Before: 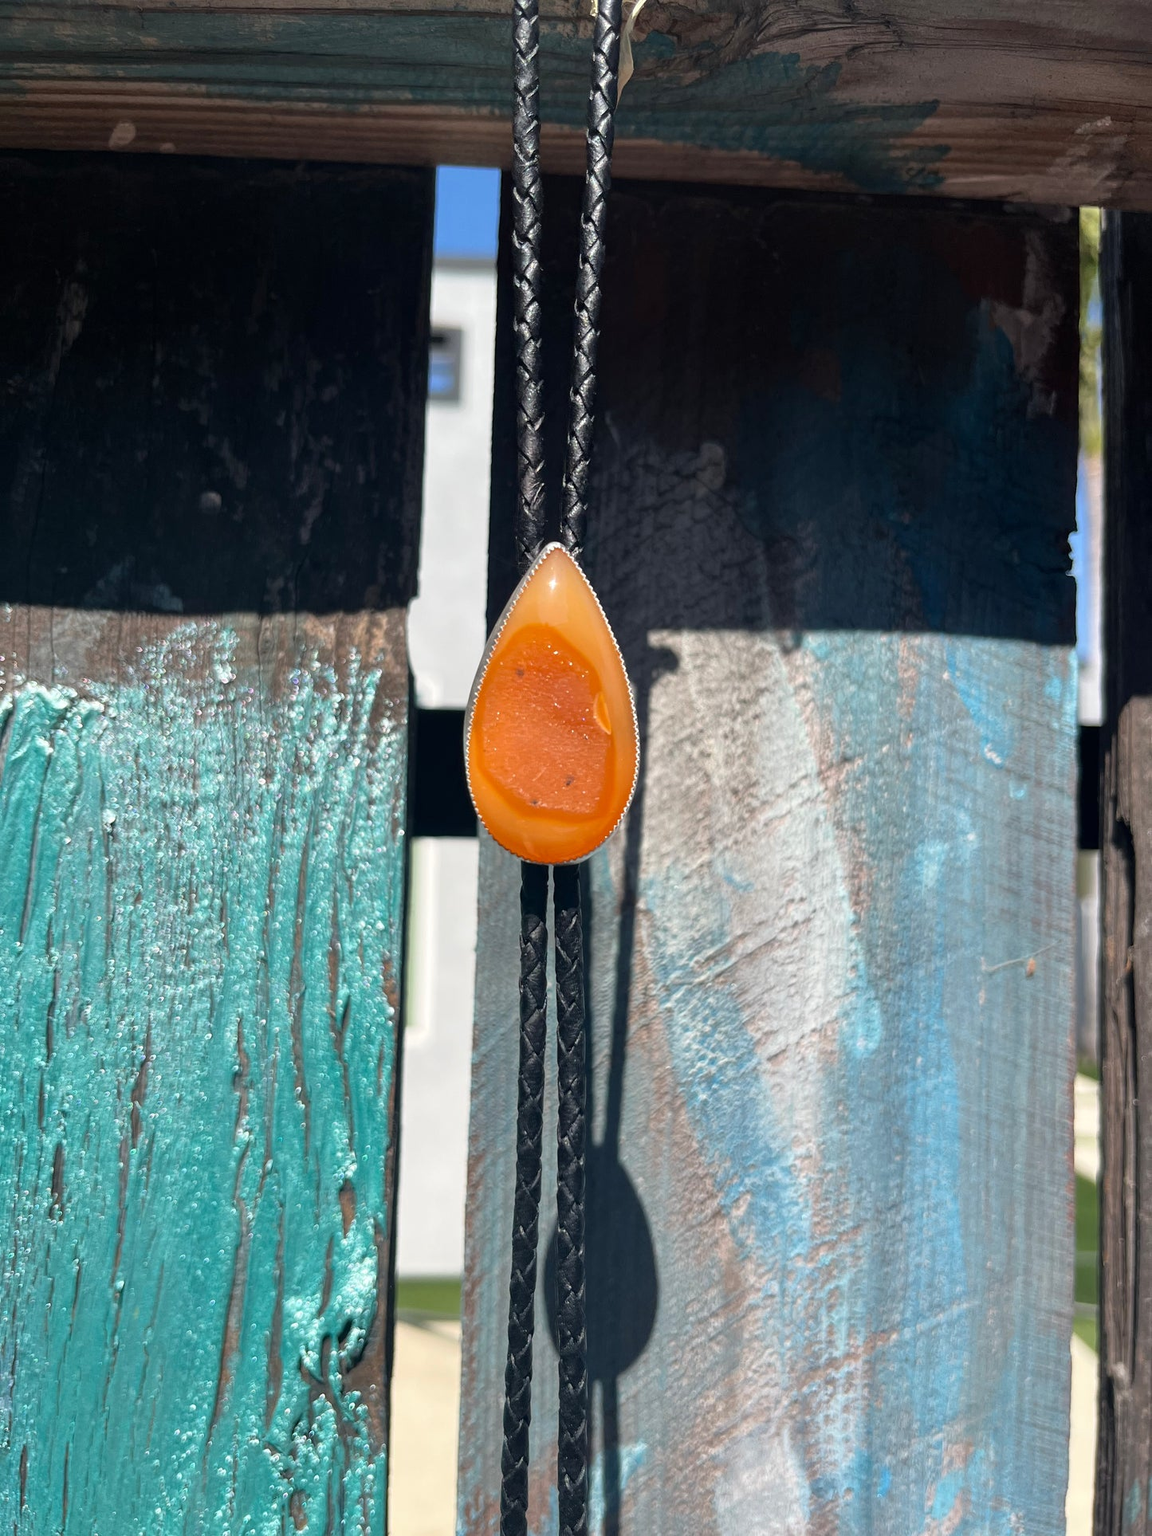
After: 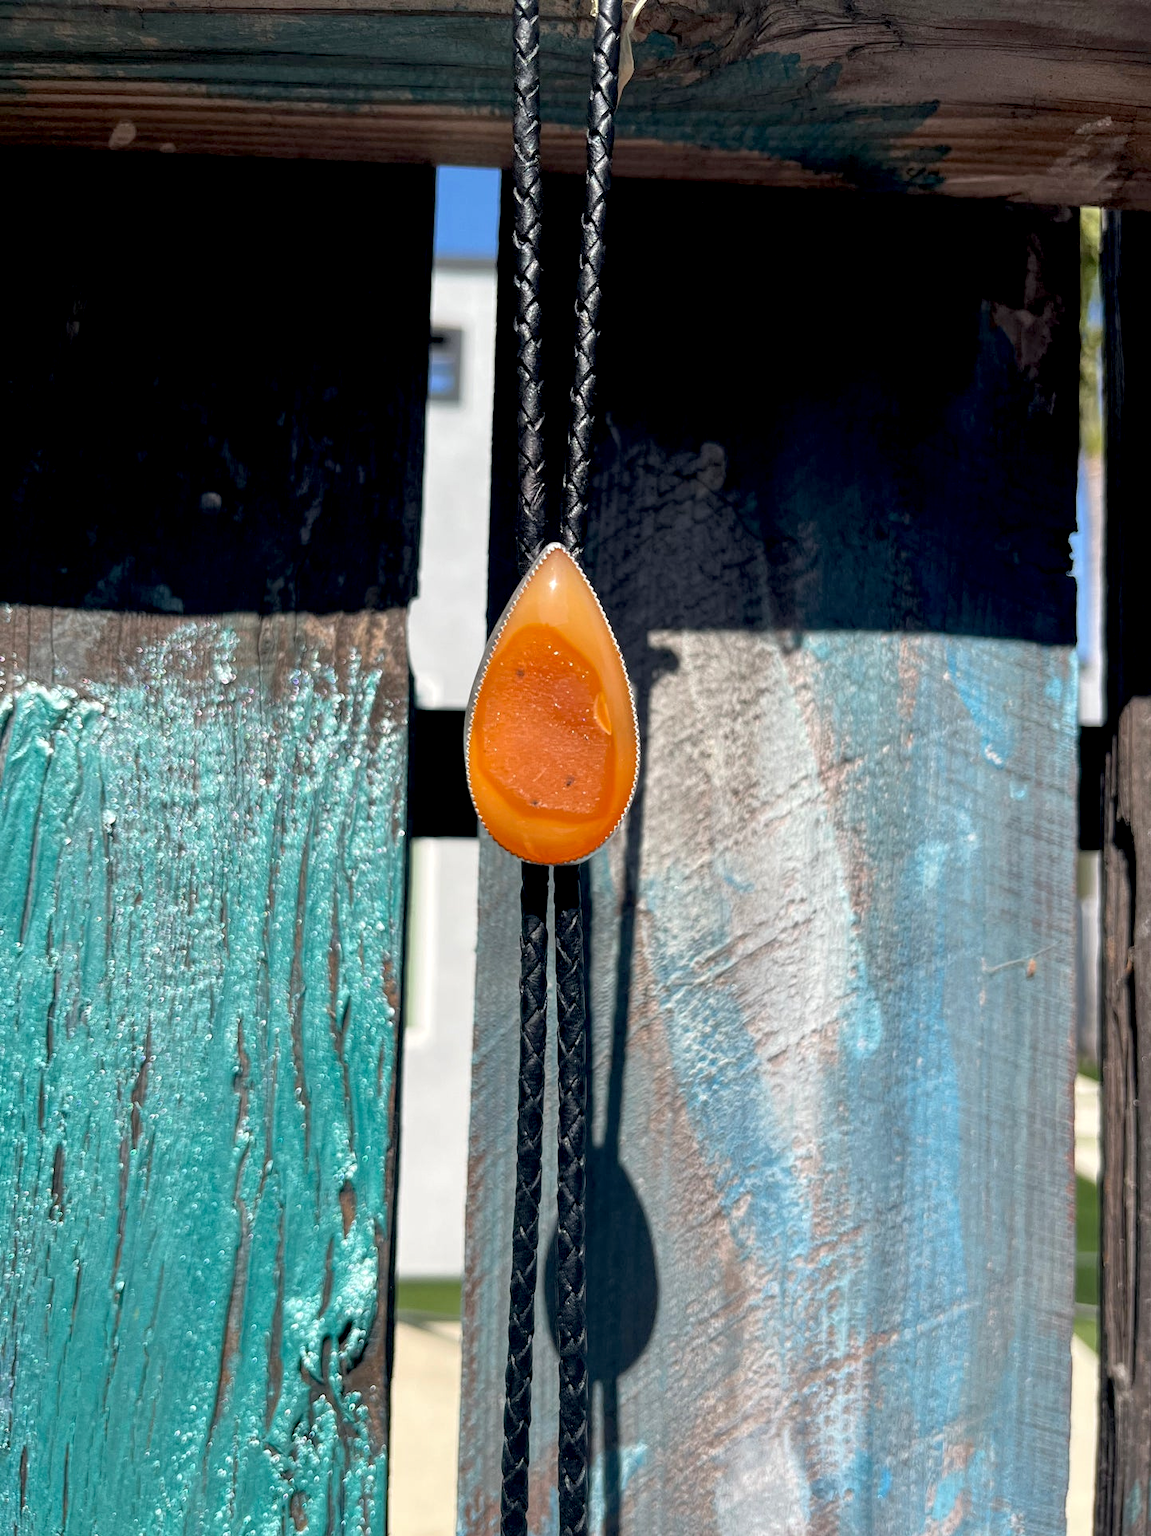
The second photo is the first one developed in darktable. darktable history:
local contrast: highlights 100%, shadows 100%, detail 120%, midtone range 0.2
exposure: black level correction 0.011, compensate highlight preservation false
